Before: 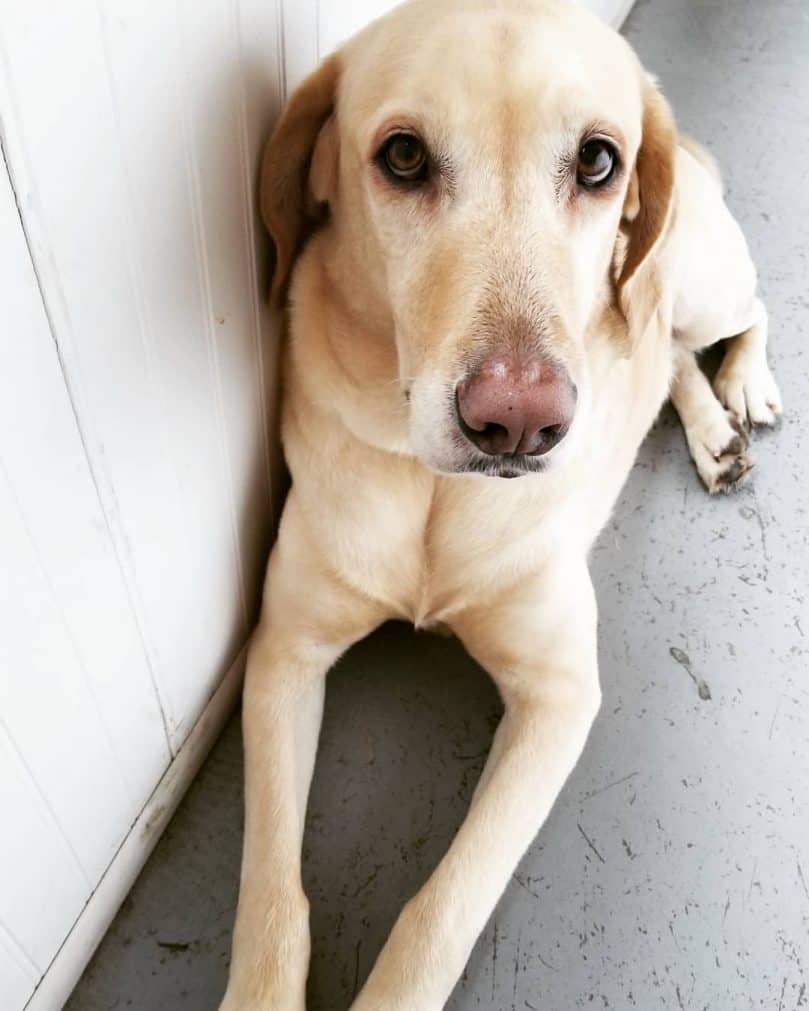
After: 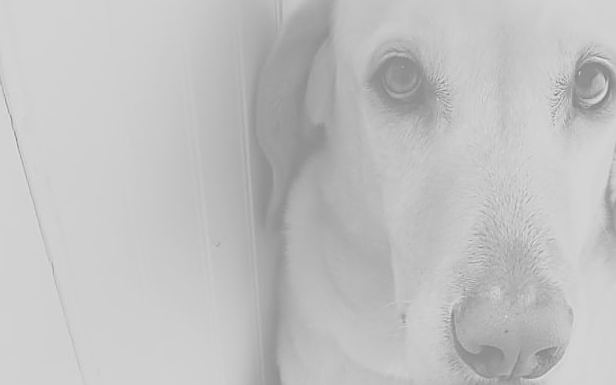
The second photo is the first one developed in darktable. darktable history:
sharpen: radius 1.4, amount 1.25, threshold 0.7
crop: left 0.579%, top 7.627%, right 23.167%, bottom 54.275%
colorize: hue 331.2°, saturation 75%, source mix 30.28%, lightness 70.52%, version 1
monochrome: a 26.22, b 42.67, size 0.8
